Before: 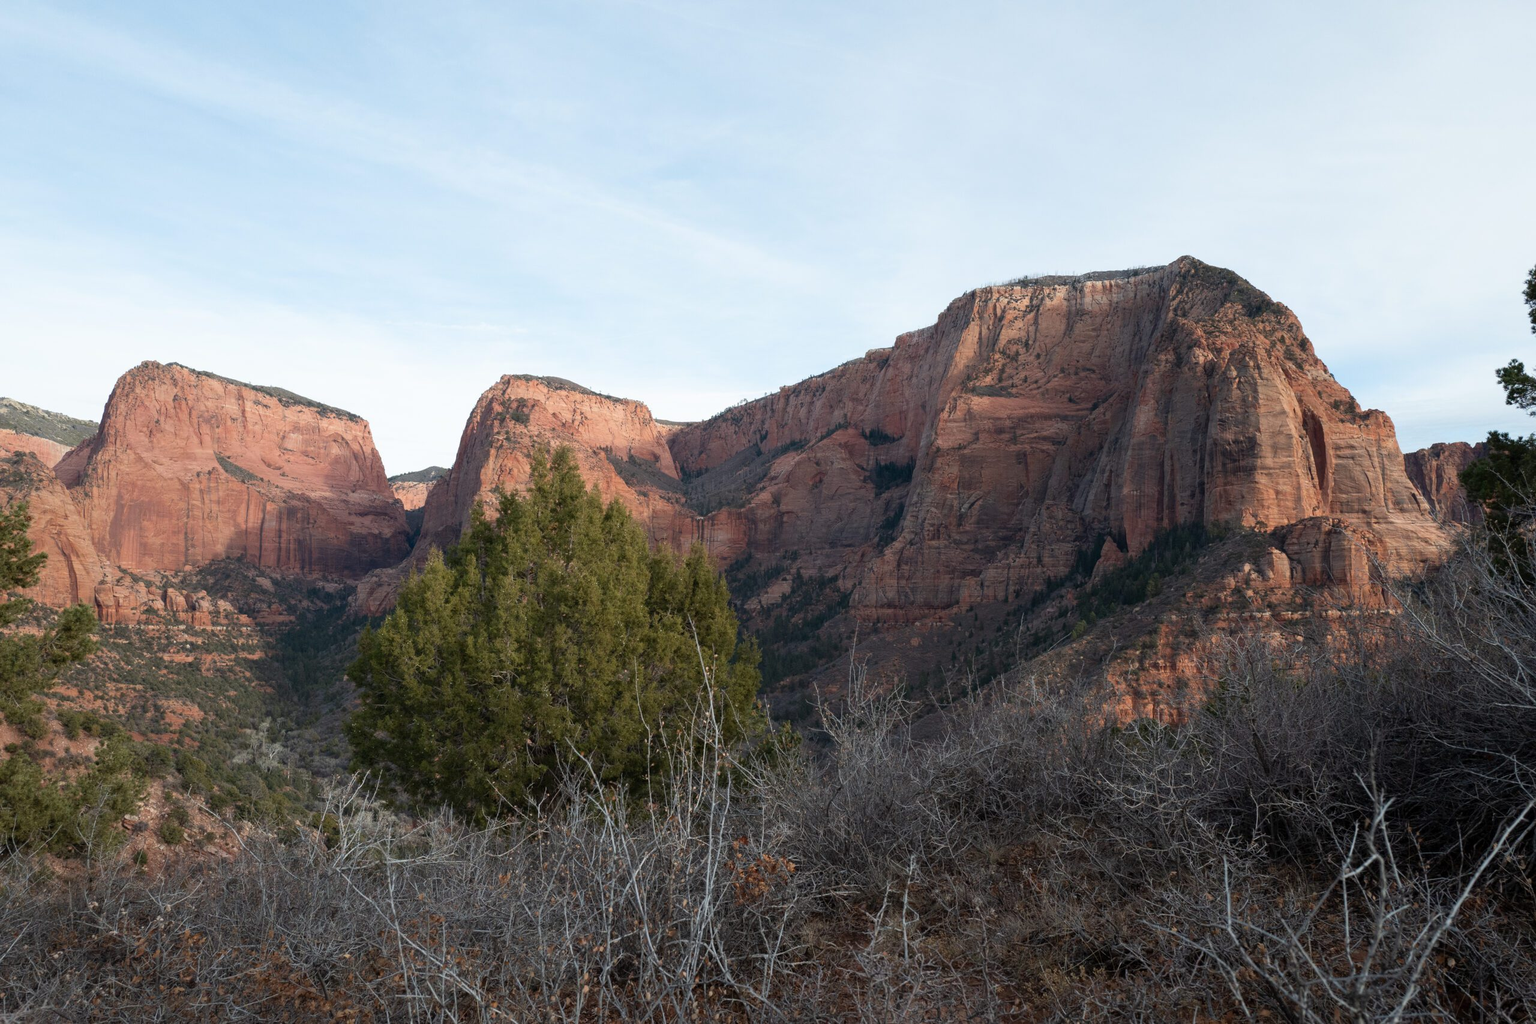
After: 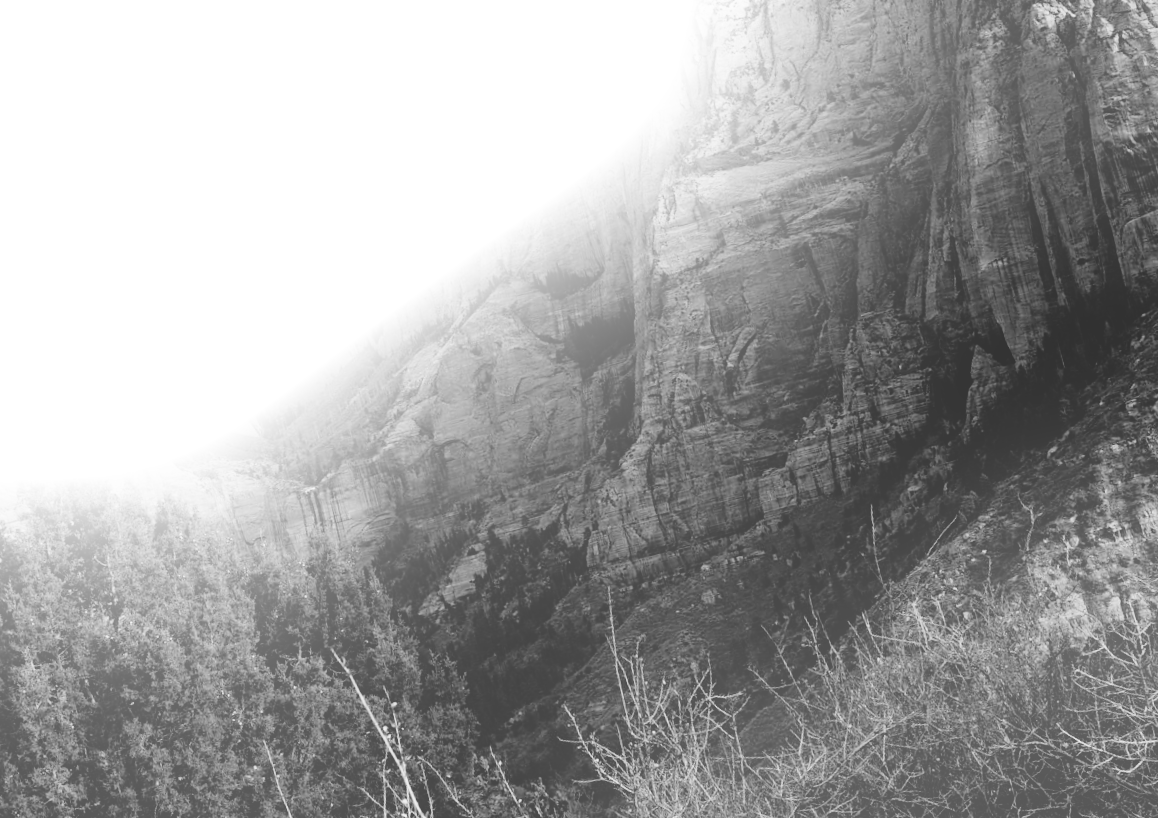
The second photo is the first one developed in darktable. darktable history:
filmic rgb: black relative exposure -5 EV, hardness 2.88, contrast 1.2, highlights saturation mix -30%
levels: mode automatic
bloom: size 25%, threshold 5%, strength 90%
color calibration: output gray [0.25, 0.35, 0.4, 0], x 0.383, y 0.372, temperature 3905.17 K
rotate and perspective: rotation -14.8°, crop left 0.1, crop right 0.903, crop top 0.25, crop bottom 0.748
crop: left 32.075%, top 10.976%, right 18.355%, bottom 17.596%
contrast brightness saturation: brightness 0.15
tone equalizer: -8 EV -0.75 EV, -7 EV -0.7 EV, -6 EV -0.6 EV, -5 EV -0.4 EV, -3 EV 0.4 EV, -2 EV 0.6 EV, -1 EV 0.7 EV, +0 EV 0.75 EV, edges refinement/feathering 500, mask exposure compensation -1.57 EV, preserve details no
